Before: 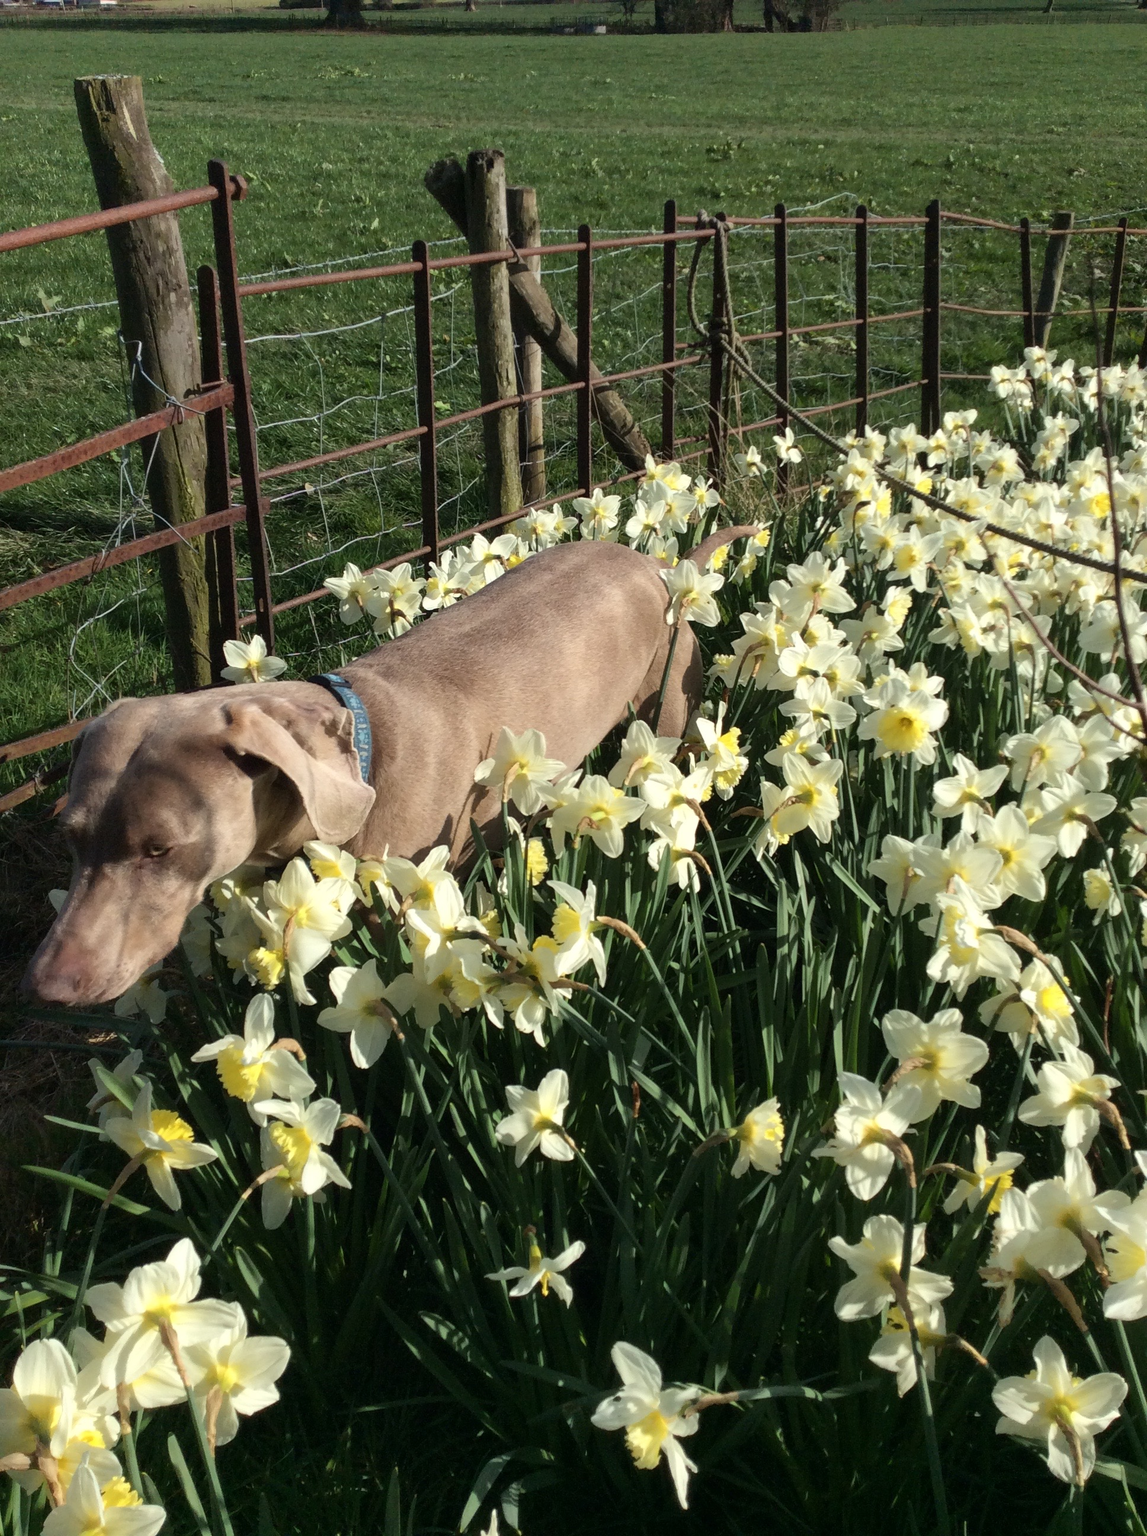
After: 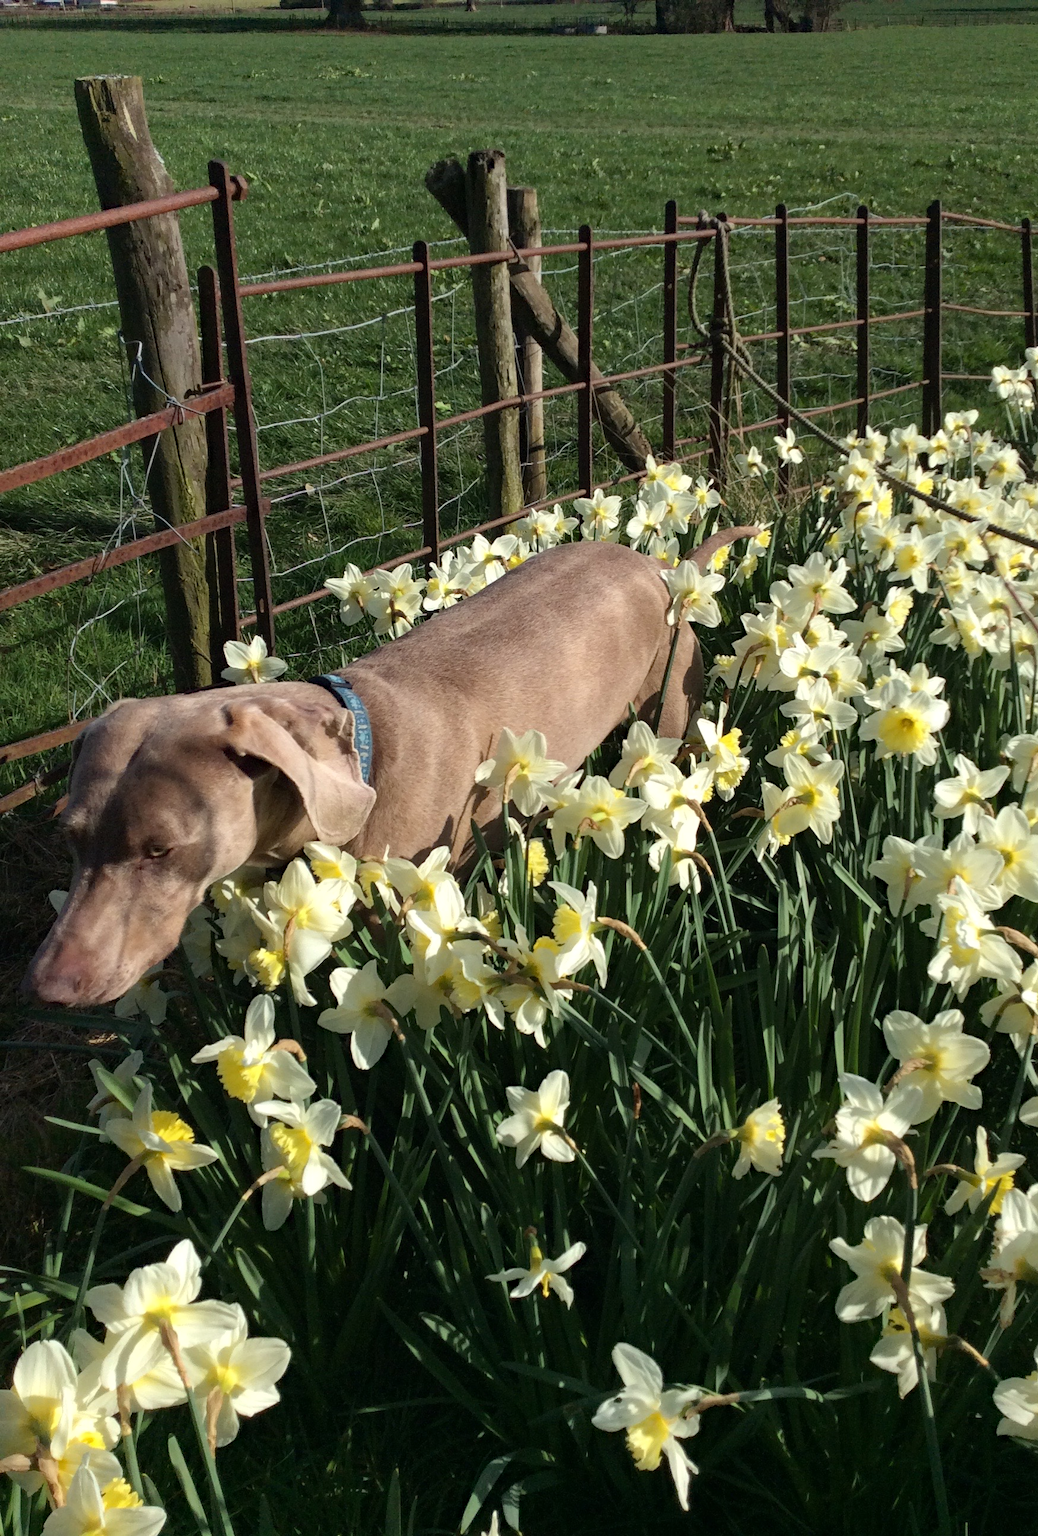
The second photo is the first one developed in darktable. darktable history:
crop: right 9.515%, bottom 0.048%
haze removal: compatibility mode true, adaptive false
